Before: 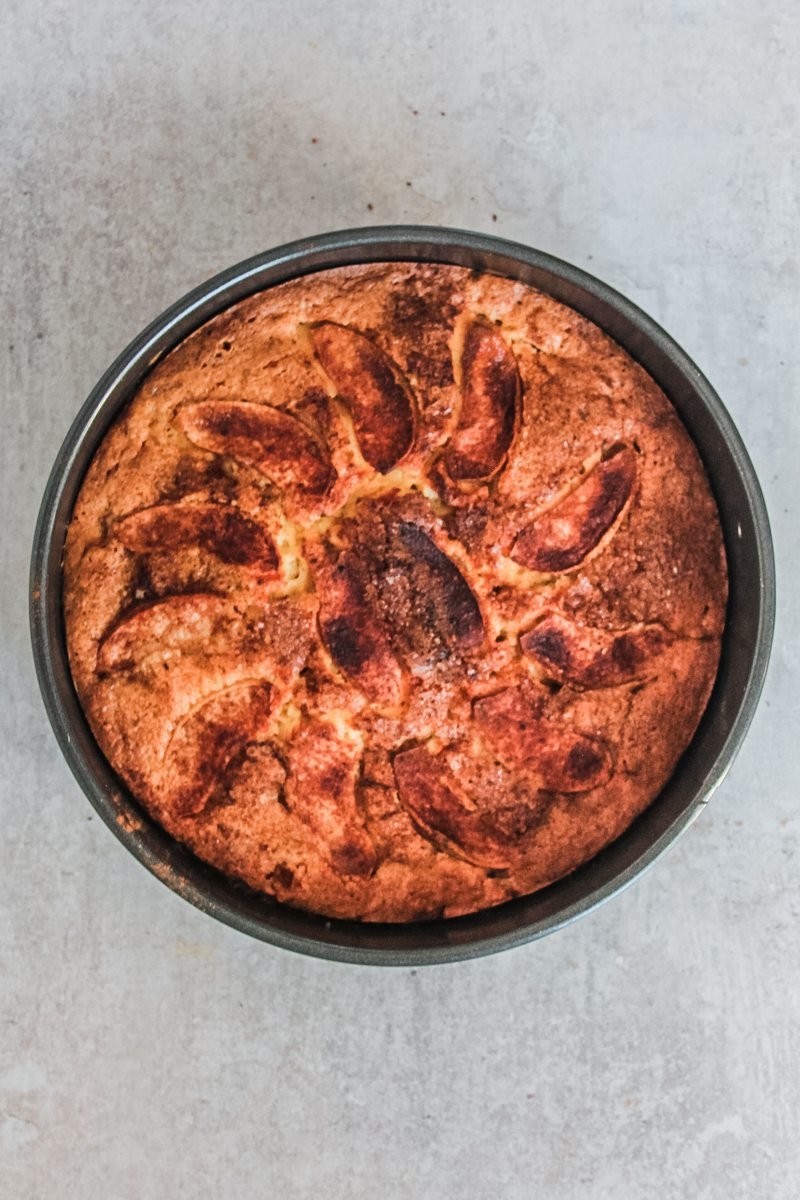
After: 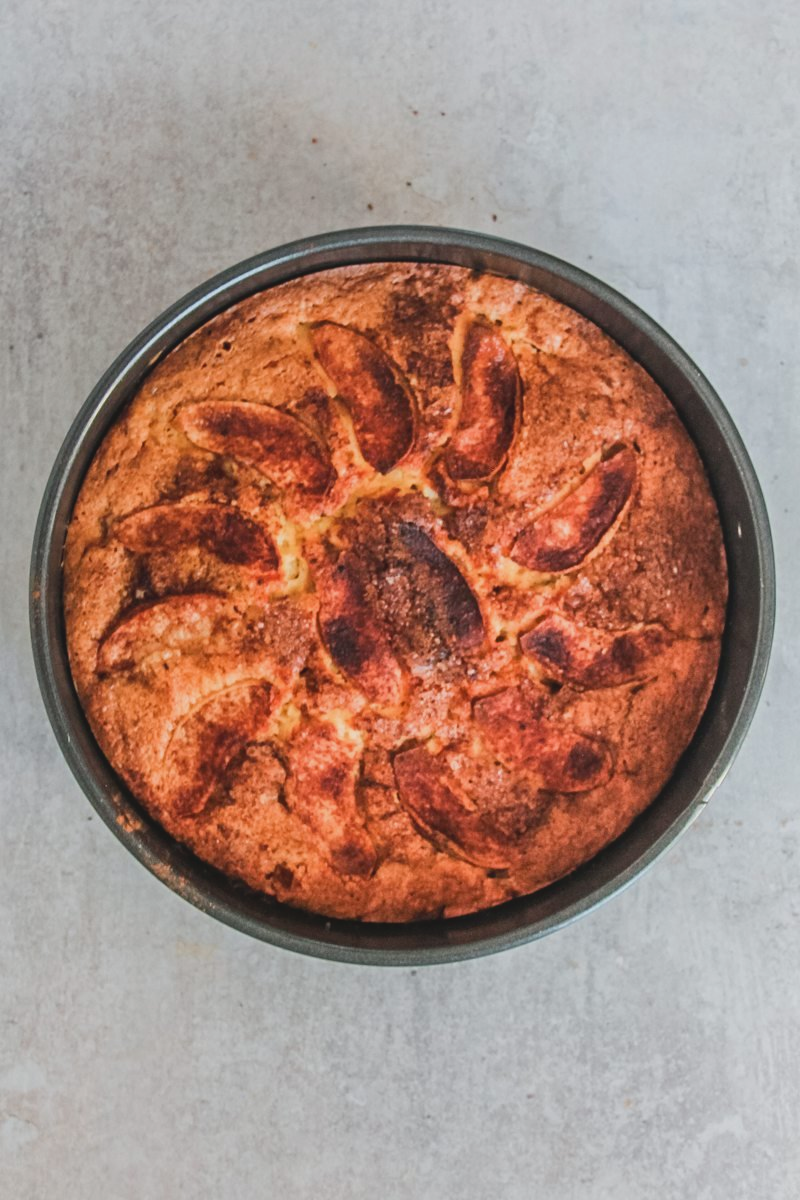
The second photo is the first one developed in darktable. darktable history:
contrast brightness saturation: contrast -0.129
color correction: highlights a* -0.301, highlights b* -0.069
exposure: compensate highlight preservation false
